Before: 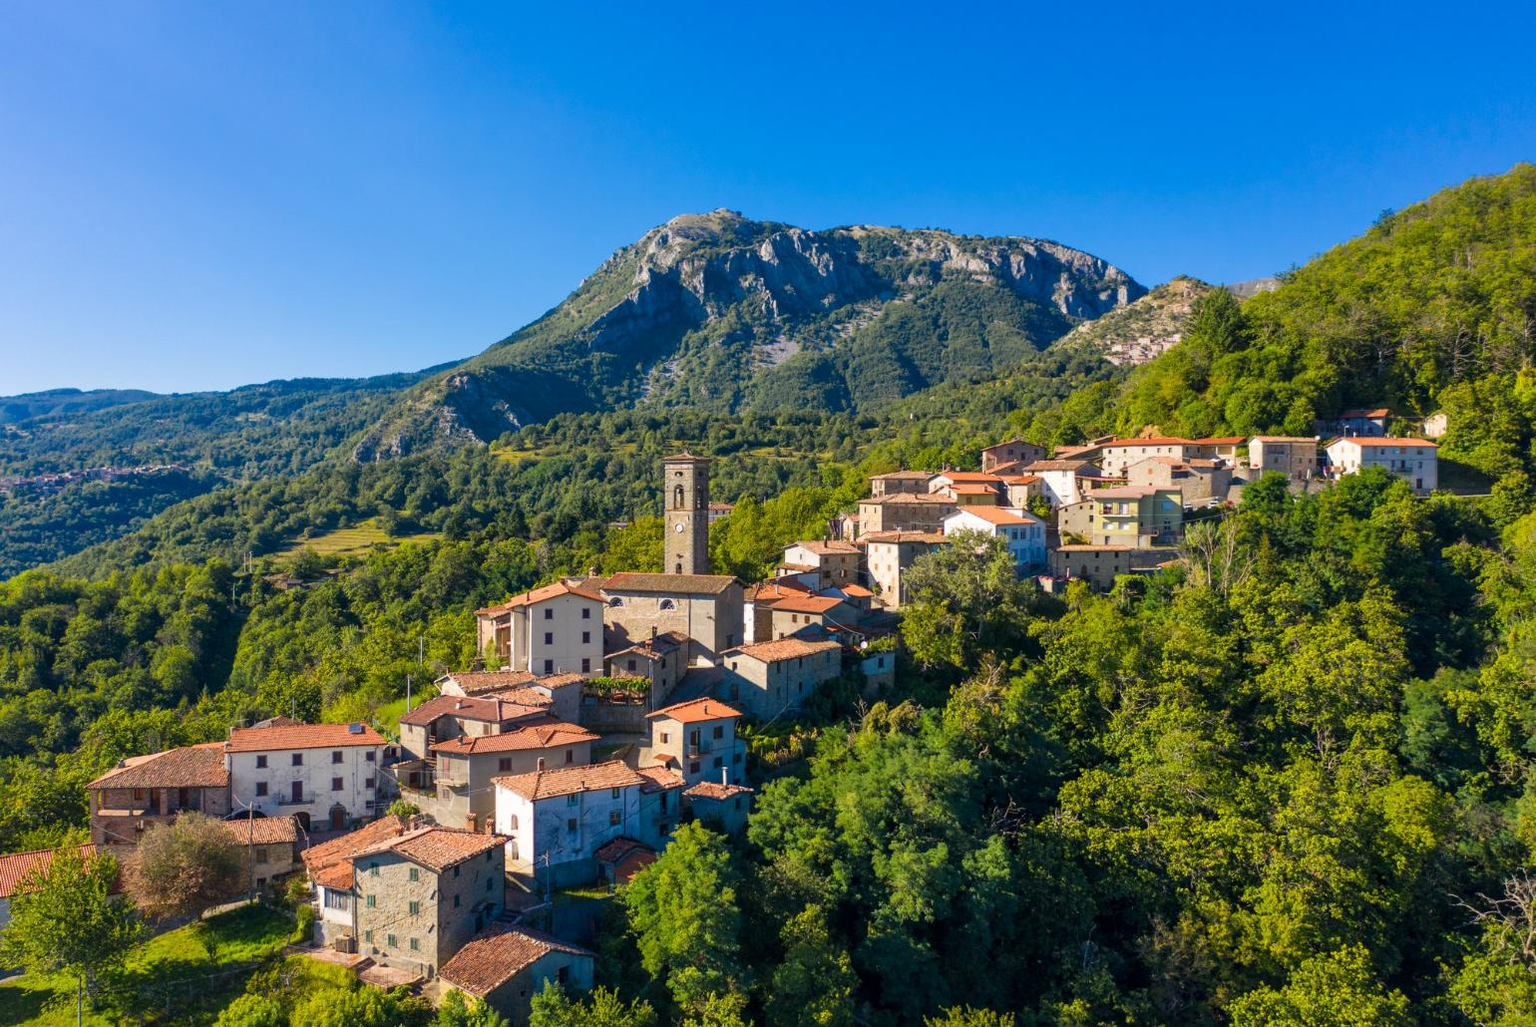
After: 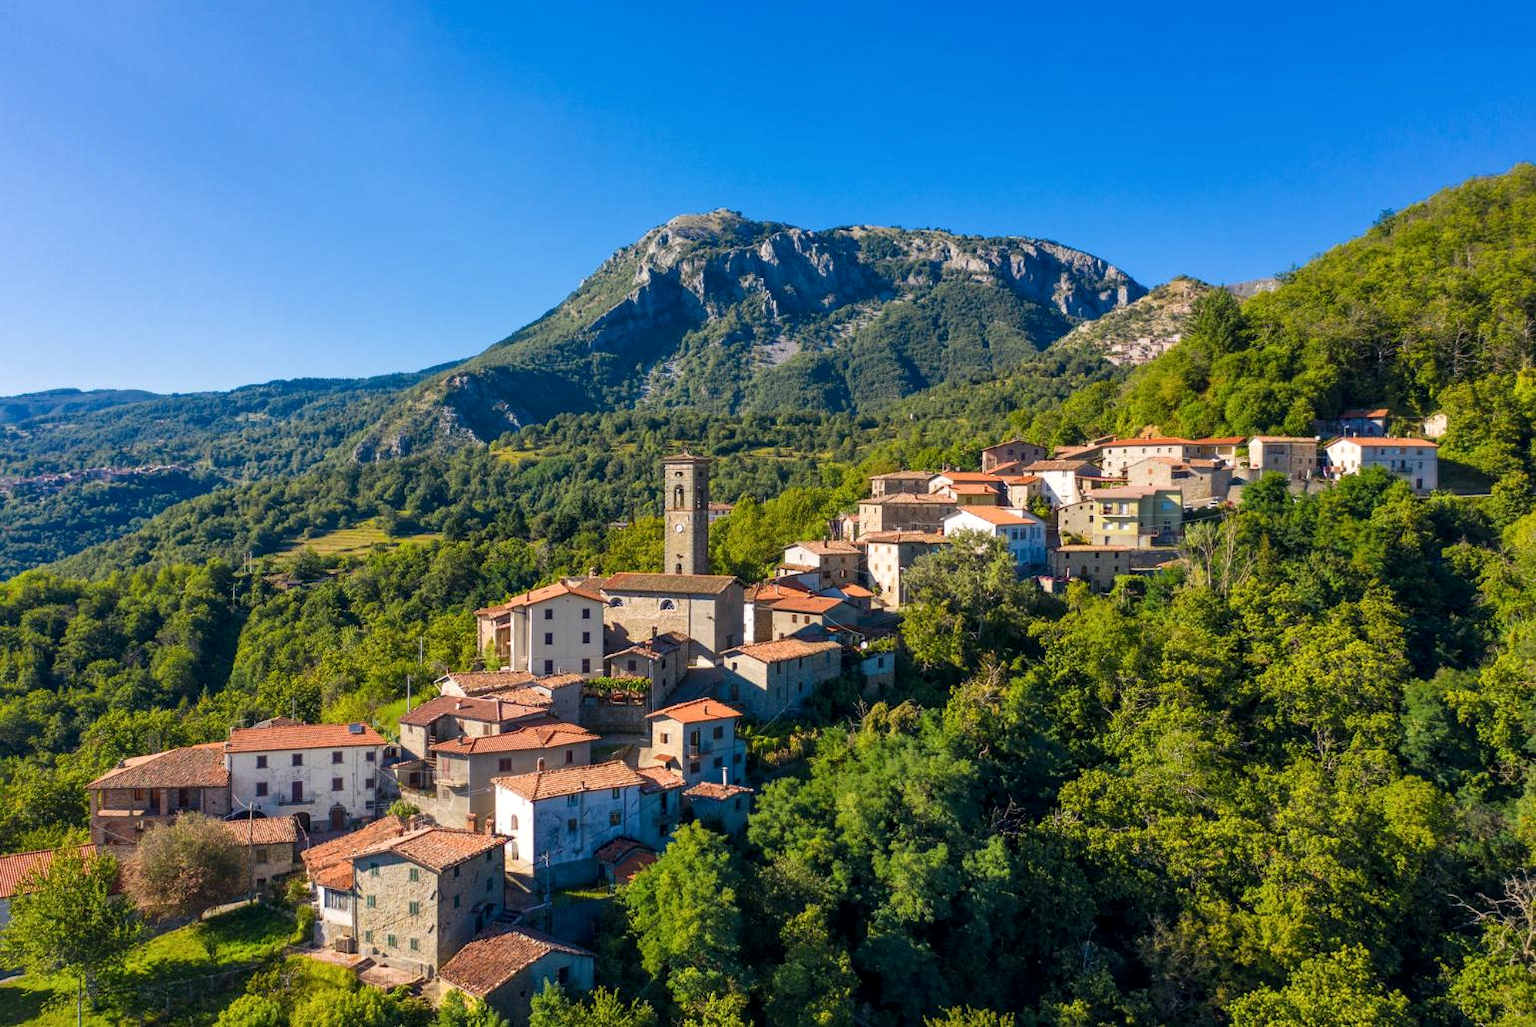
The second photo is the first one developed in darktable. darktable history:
local contrast: highlights 104%, shadows 97%, detail 120%, midtone range 0.2
